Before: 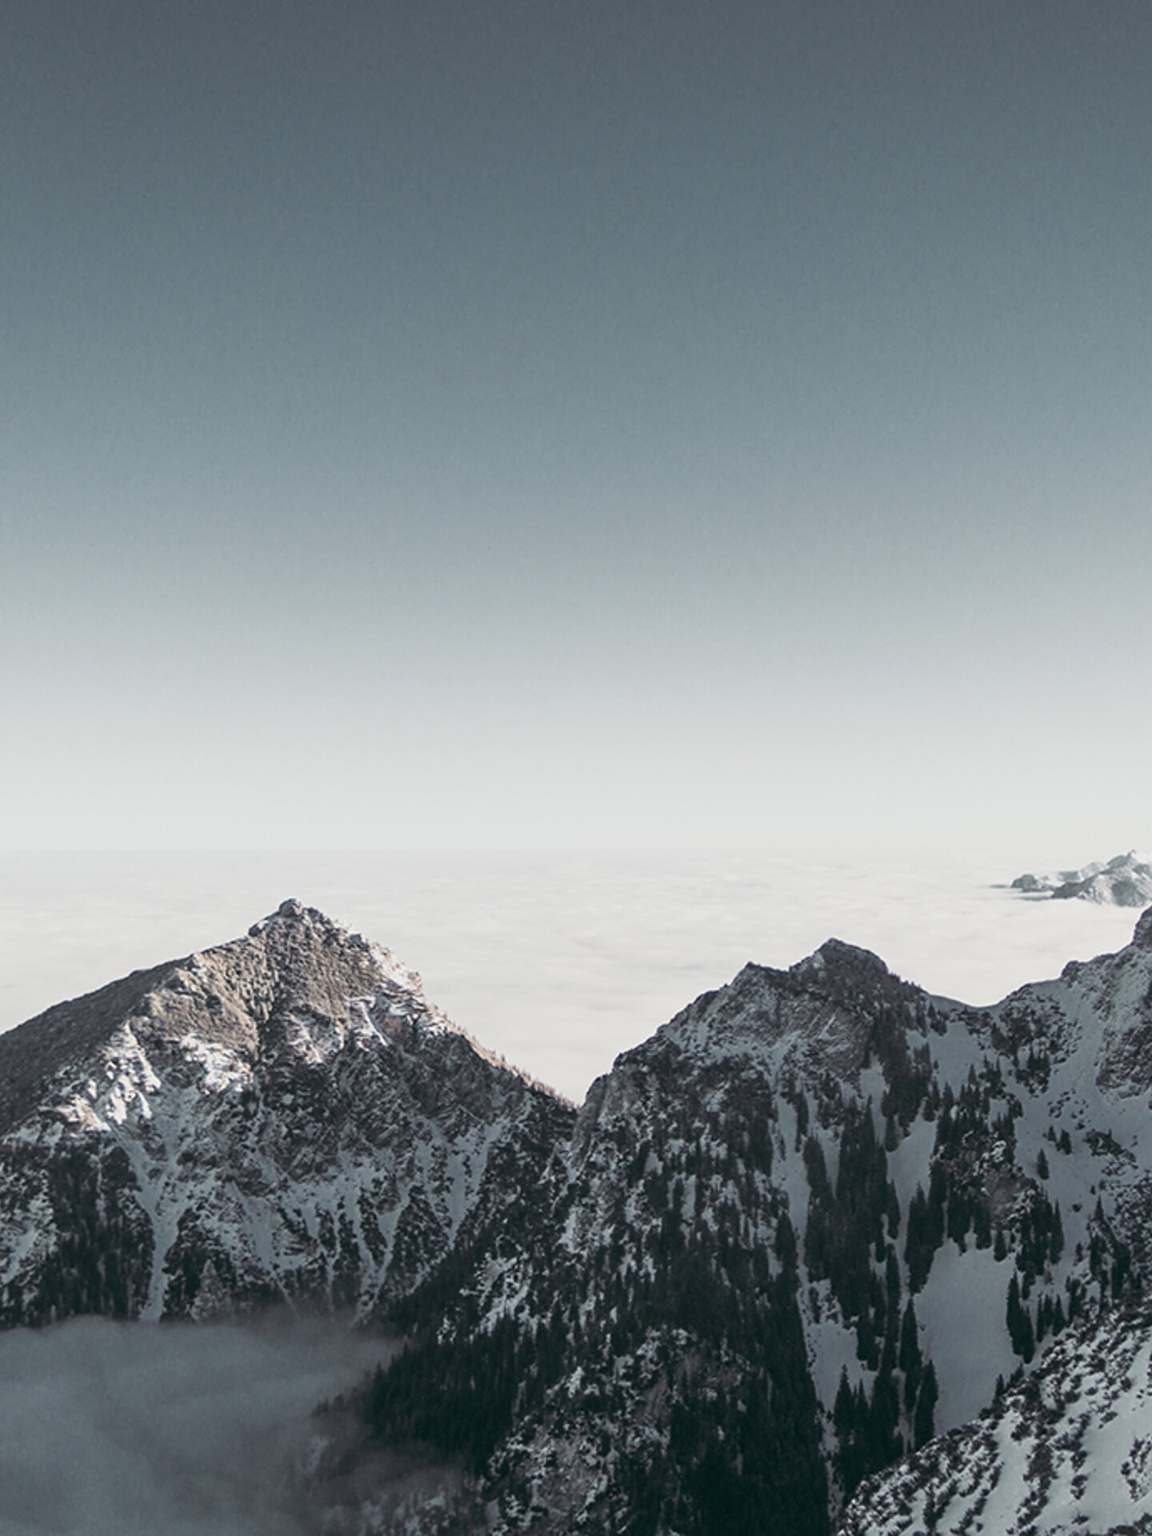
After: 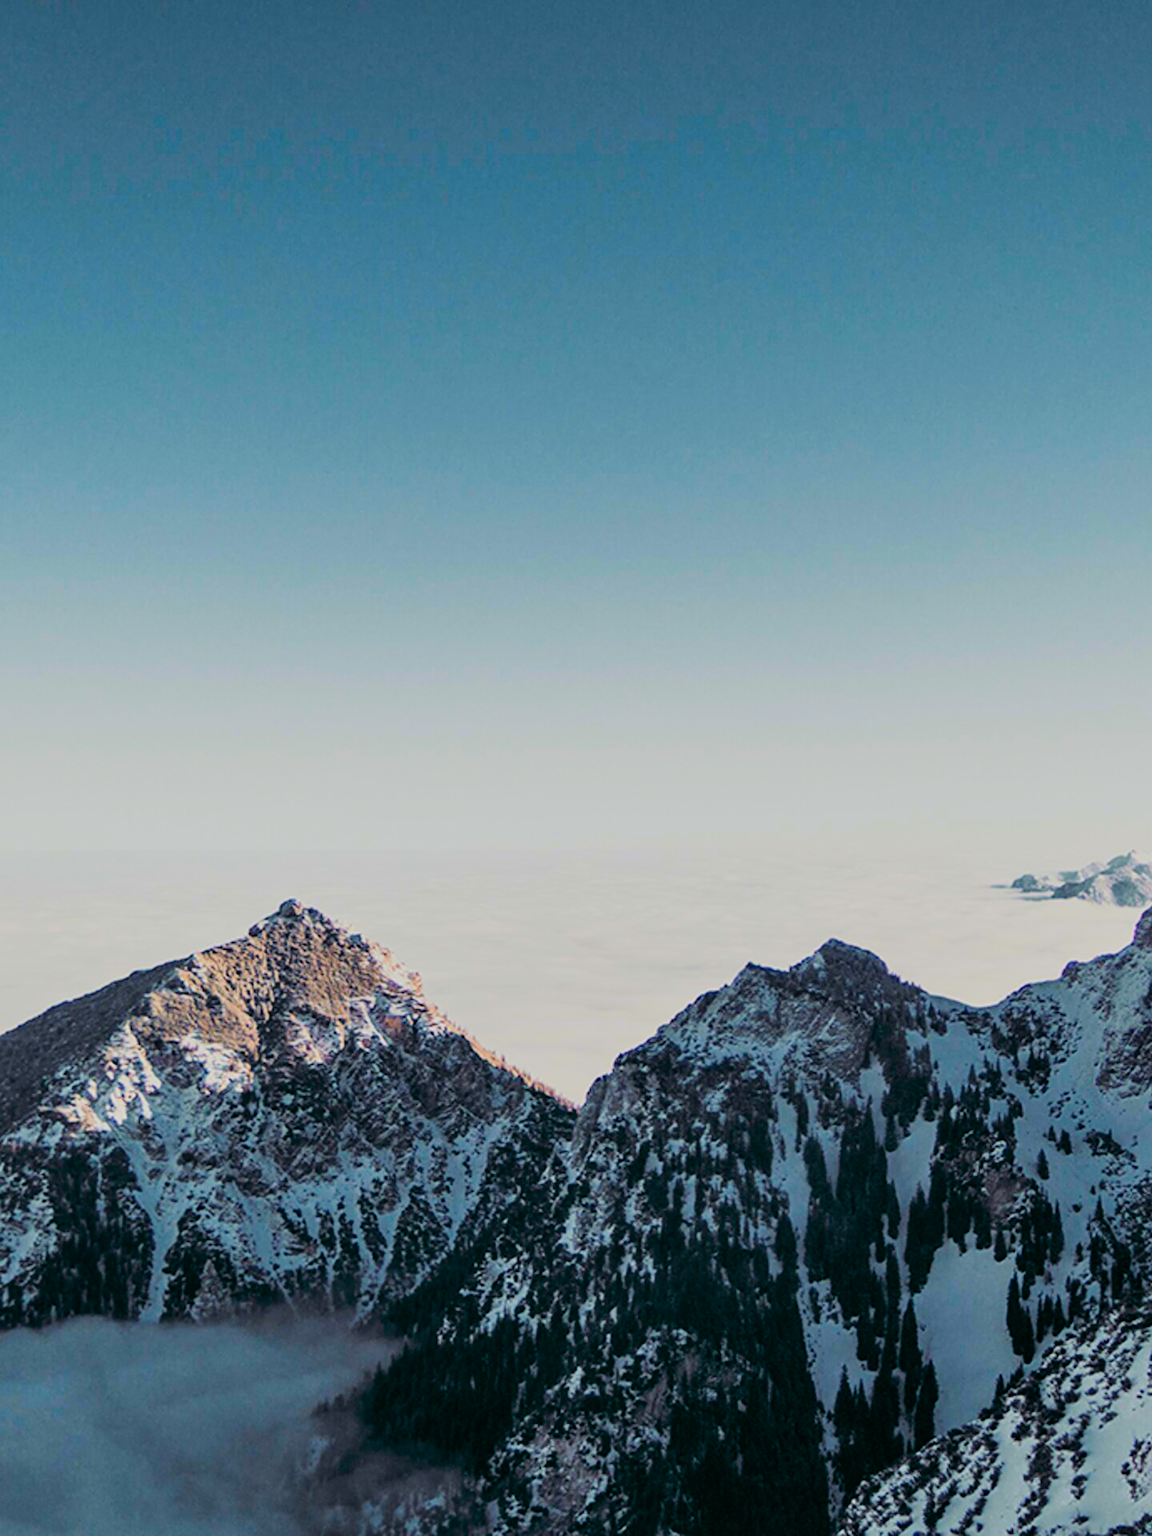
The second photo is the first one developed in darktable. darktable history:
white balance: emerald 1
contrast equalizer: octaves 7, y [[0.6 ×6], [0.55 ×6], [0 ×6], [0 ×6], [0 ×6]], mix 0.35
color correction: saturation 3
filmic rgb: black relative exposure -7.65 EV, white relative exposure 4.56 EV, hardness 3.61
